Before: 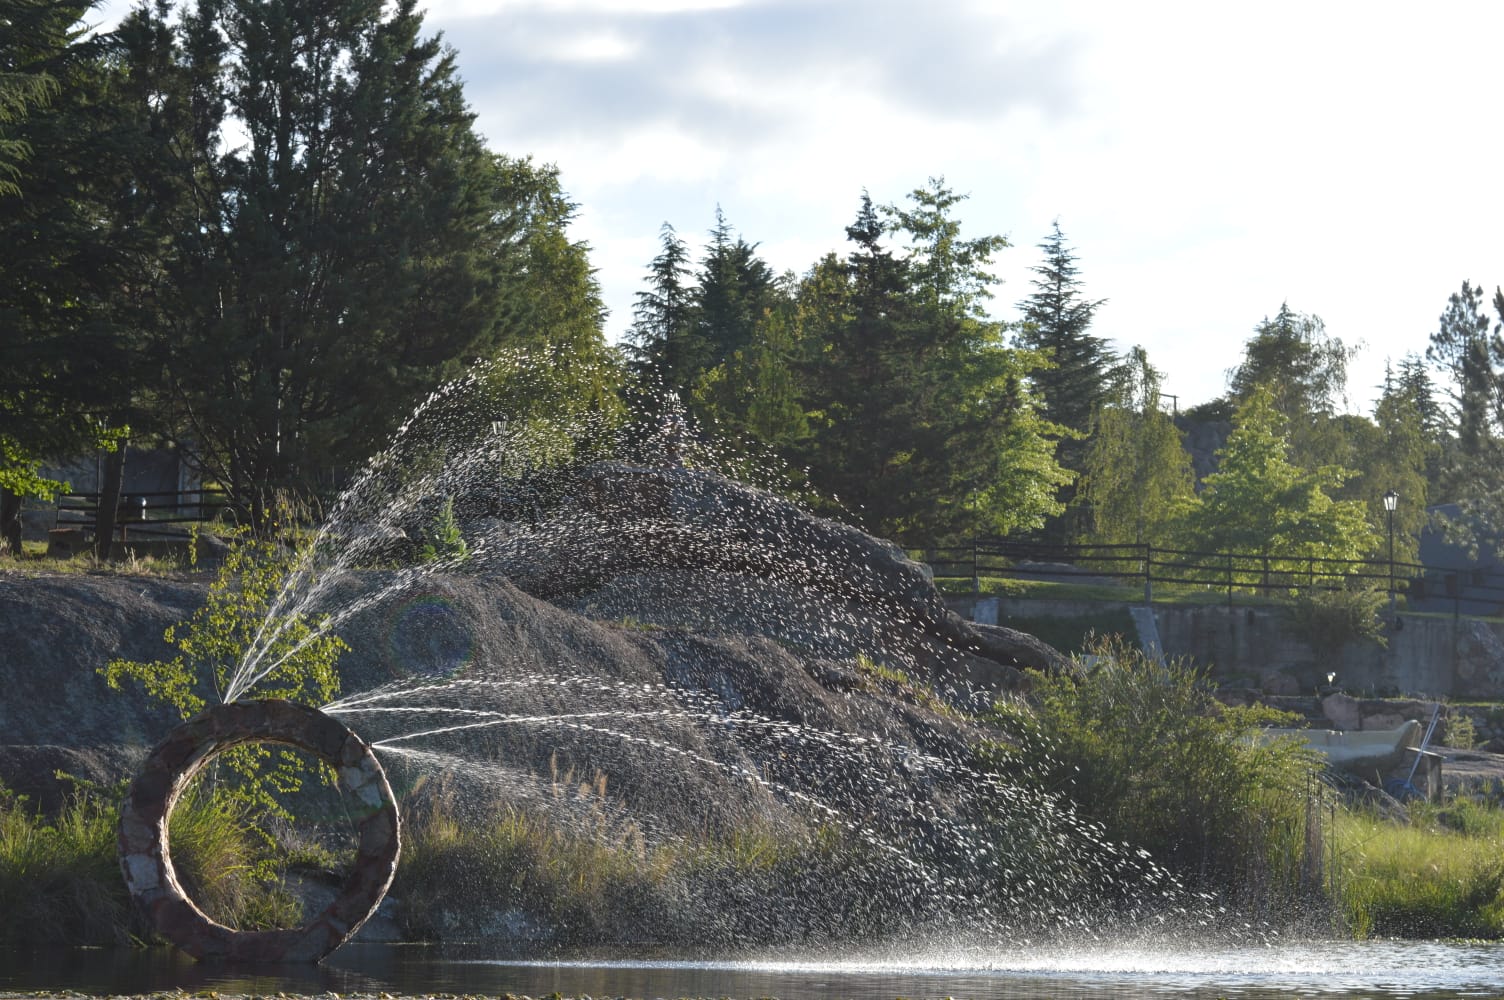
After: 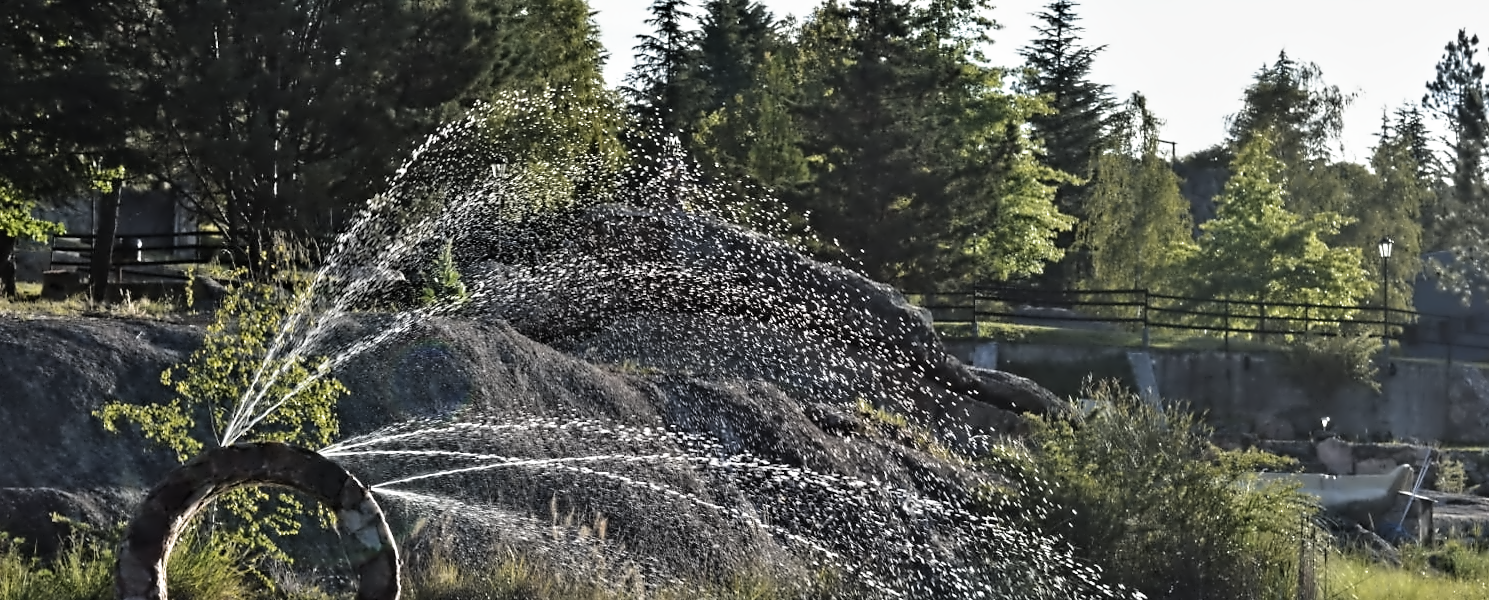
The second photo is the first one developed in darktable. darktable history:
filmic rgb: black relative exposure -12.8 EV, white relative exposure 2.8 EV, threshold 3 EV, target black luminance 0%, hardness 8.54, latitude 70.41%, contrast 1.133, shadows ↔ highlights balance -0.395%, color science v4 (2020), enable highlight reconstruction true
contrast equalizer: octaves 7, y [[0.5, 0.542, 0.583, 0.625, 0.667, 0.708], [0.5 ×6], [0.5 ×6], [0, 0.033, 0.067, 0.1, 0.133, 0.167], [0, 0.05, 0.1, 0.15, 0.2, 0.25]]
shadows and highlights: radius 125.46, shadows 30.51, highlights -30.51, low approximation 0.01, soften with gaussian
crop and rotate: top 25.357%, bottom 13.942%
rotate and perspective: rotation 0.174°, lens shift (vertical) 0.013, lens shift (horizontal) 0.019, shear 0.001, automatic cropping original format, crop left 0.007, crop right 0.991, crop top 0.016, crop bottom 0.997
